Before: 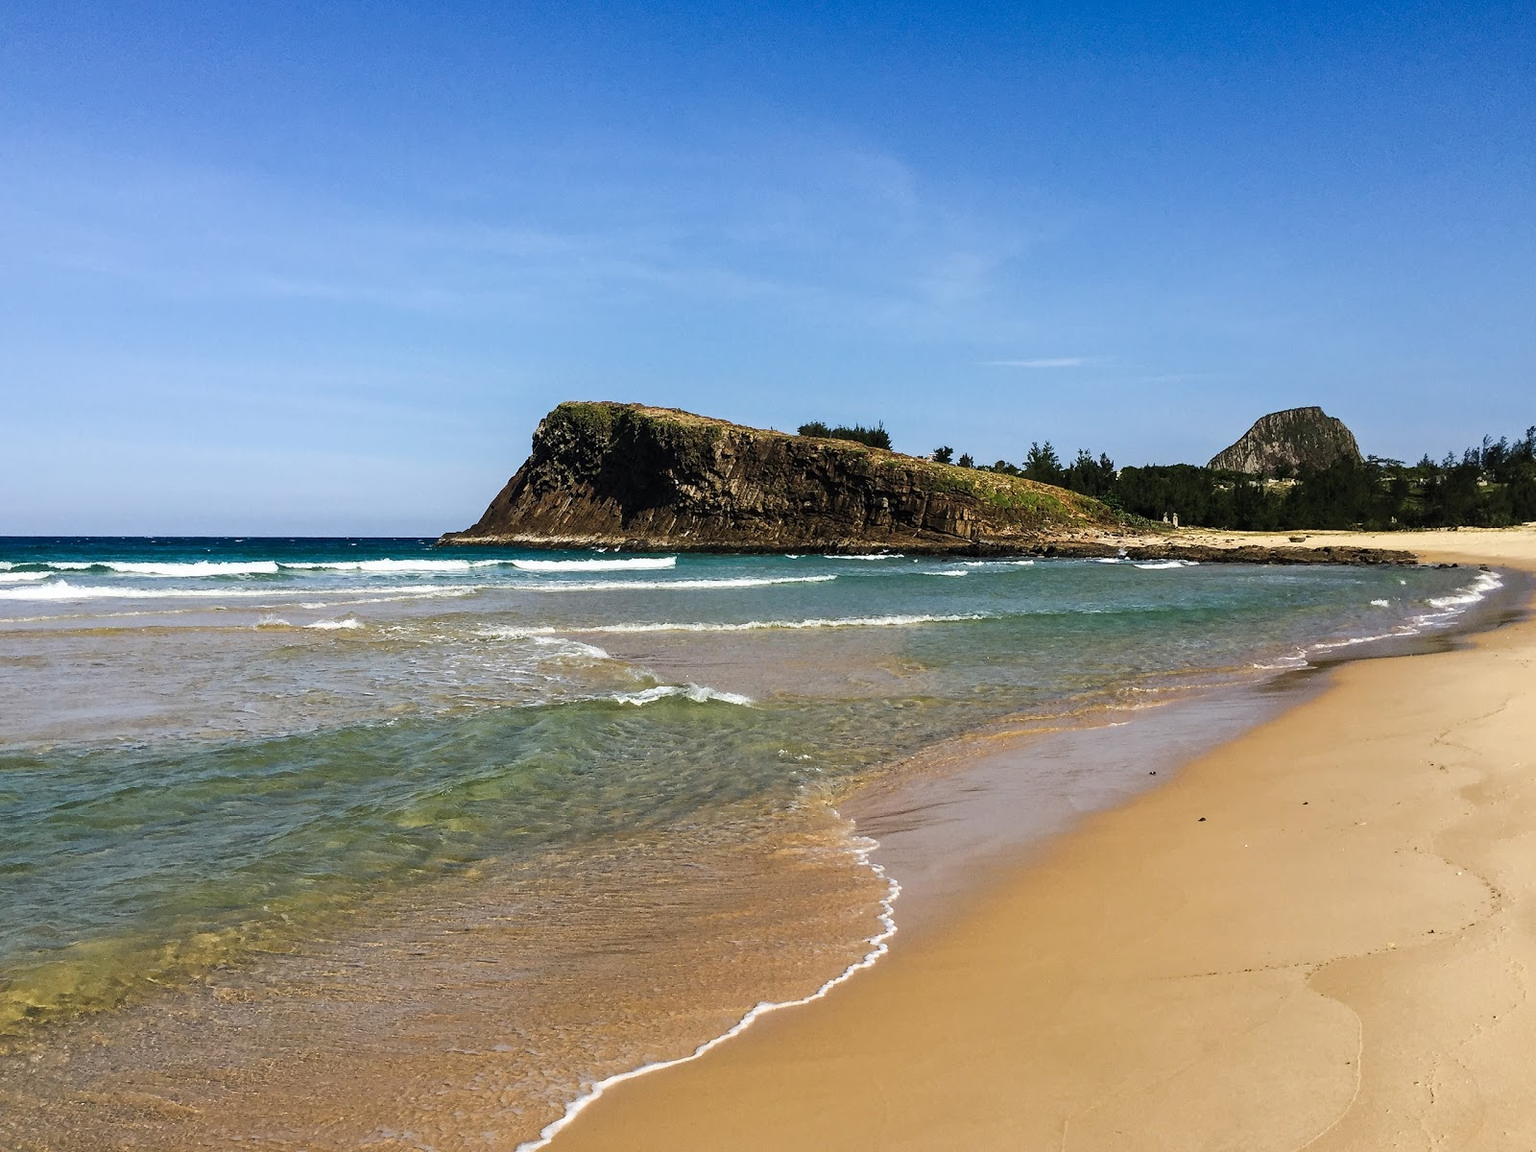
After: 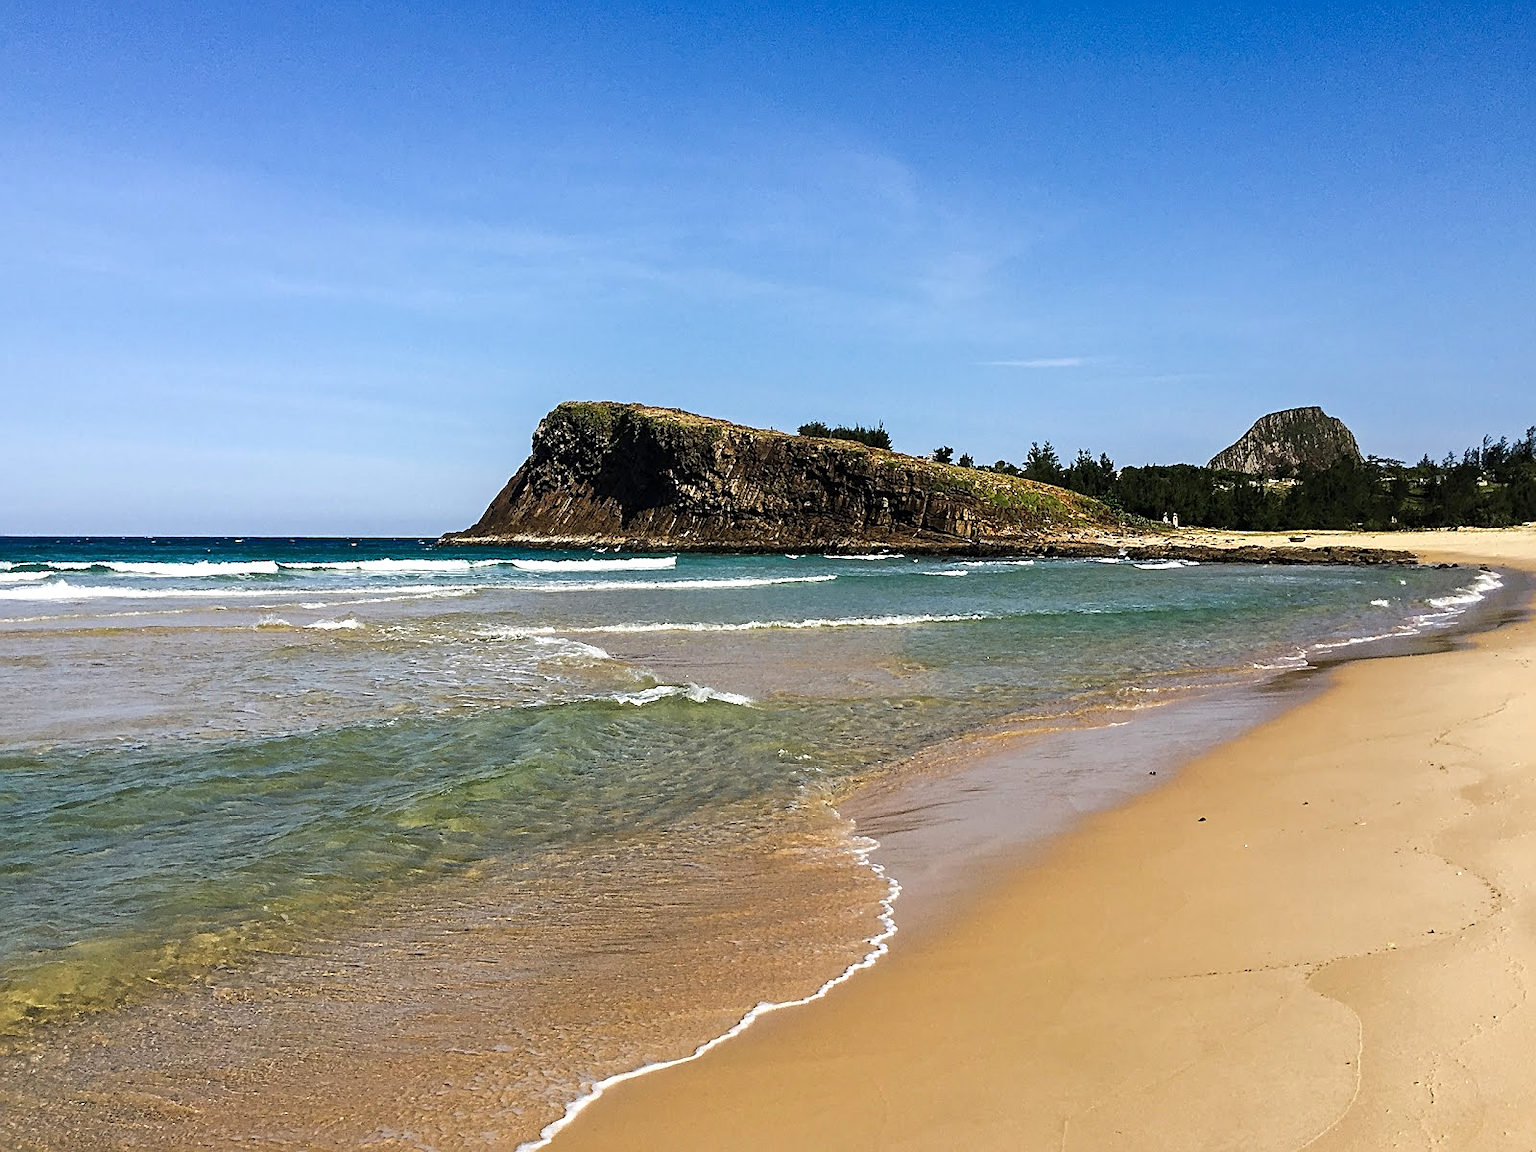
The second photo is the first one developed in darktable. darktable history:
sharpen: amount 0.557
exposure: black level correction 0.001, exposure 0.136 EV, compensate highlight preservation false
